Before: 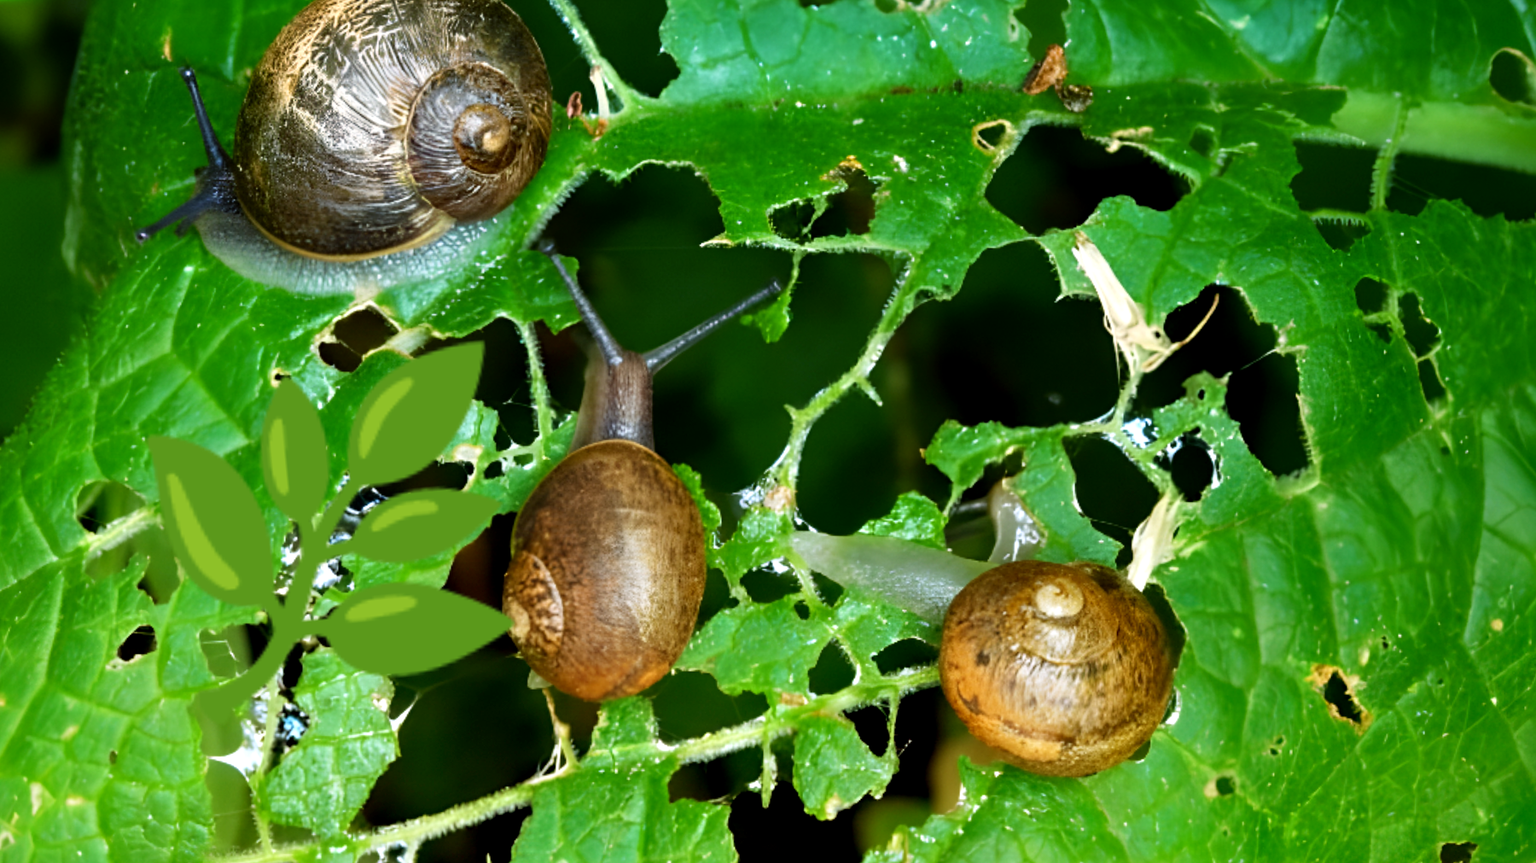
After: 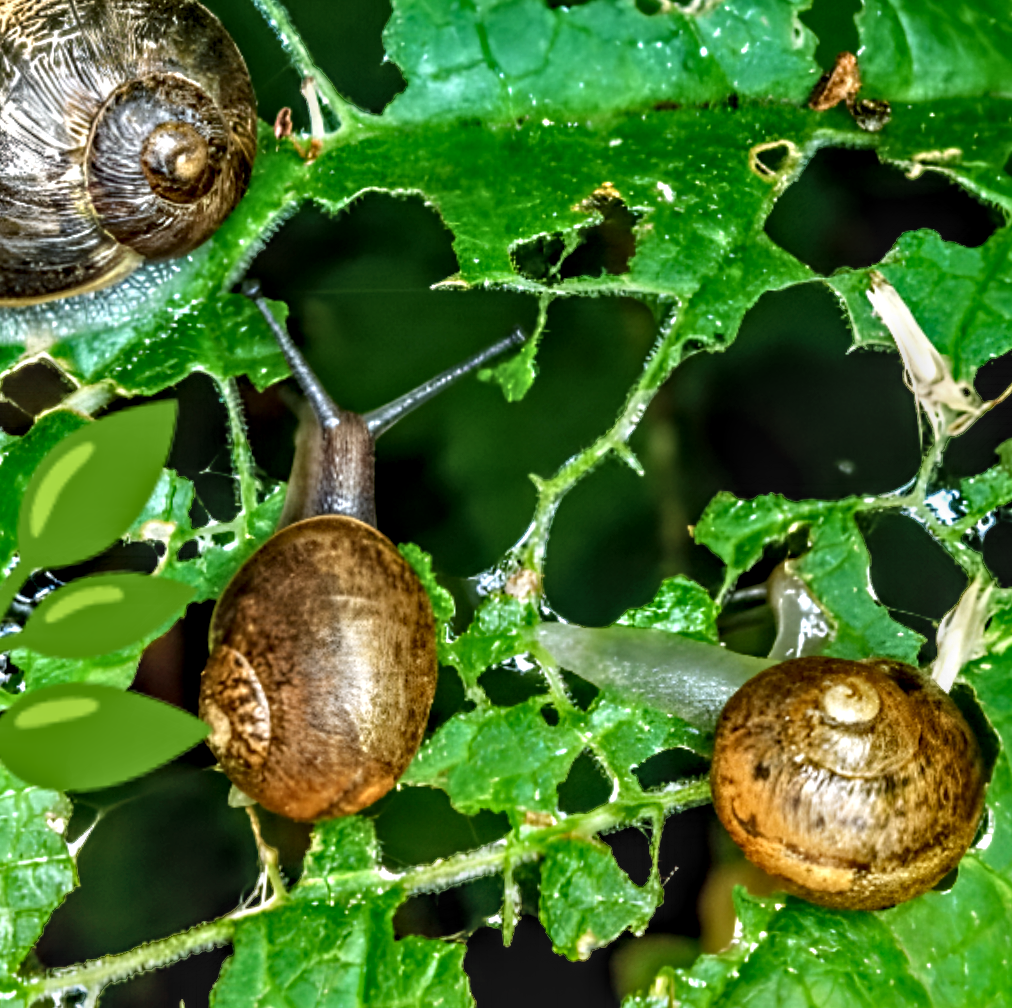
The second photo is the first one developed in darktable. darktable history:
exposure: compensate highlight preservation false
crop: left 21.674%, right 22.086%
local contrast: highlights 0%, shadows 0%, detail 133%
contrast equalizer: y [[0.511, 0.558, 0.631, 0.632, 0.559, 0.512], [0.5 ×6], [0.507, 0.559, 0.627, 0.644, 0.647, 0.647], [0 ×6], [0 ×6]]
